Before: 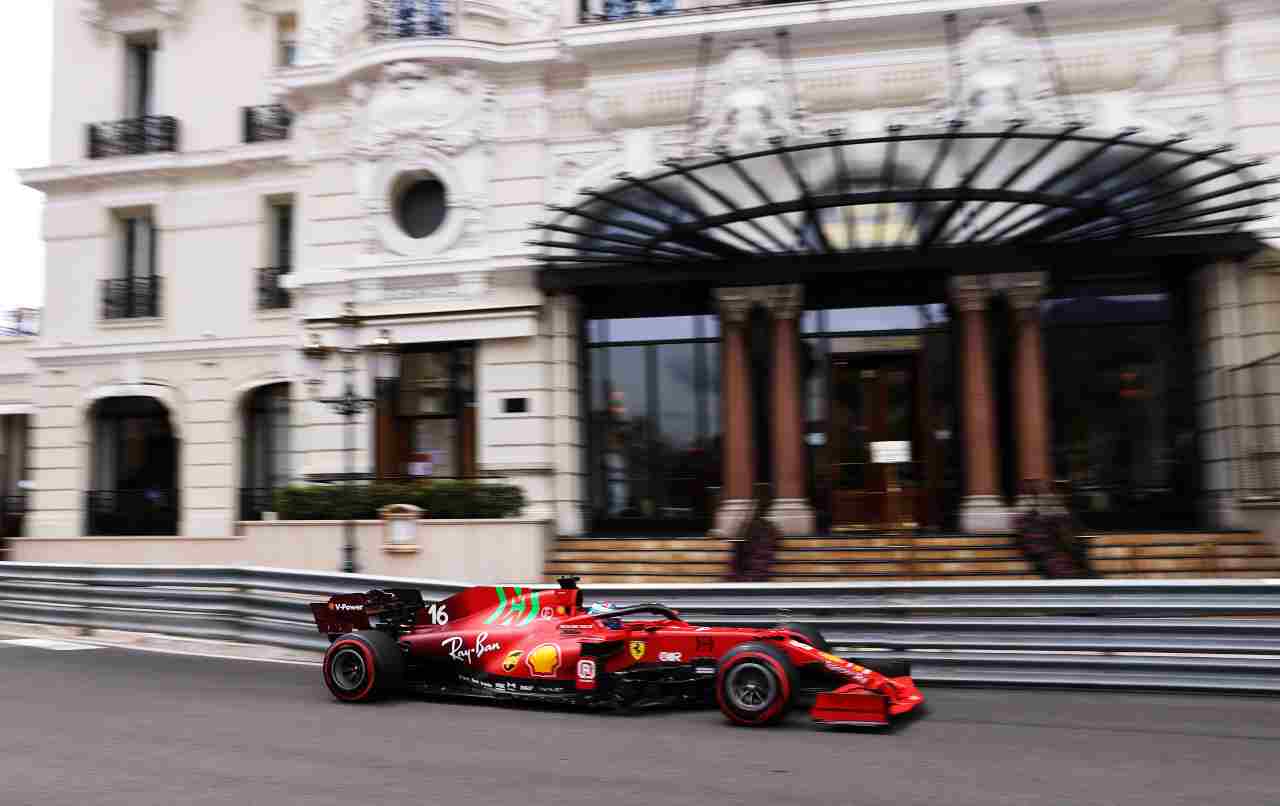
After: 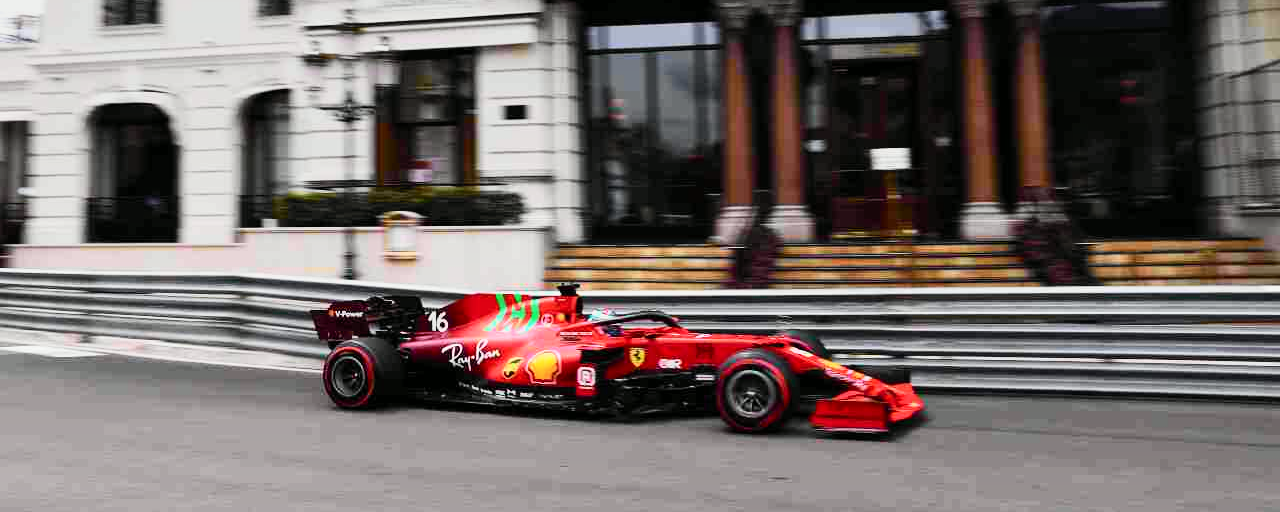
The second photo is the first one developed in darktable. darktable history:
crop and rotate: top 36.435%
graduated density: on, module defaults
tone curve: curves: ch0 [(0, 0) (0.055, 0.057) (0.258, 0.307) (0.434, 0.543) (0.517, 0.657) (0.745, 0.874) (1, 1)]; ch1 [(0, 0) (0.346, 0.307) (0.418, 0.383) (0.46, 0.439) (0.482, 0.493) (0.502, 0.497) (0.517, 0.506) (0.55, 0.561) (0.588, 0.61) (0.646, 0.688) (1, 1)]; ch2 [(0, 0) (0.346, 0.34) (0.431, 0.45) (0.485, 0.499) (0.5, 0.503) (0.527, 0.508) (0.545, 0.562) (0.679, 0.706) (1, 1)], color space Lab, independent channels, preserve colors none
